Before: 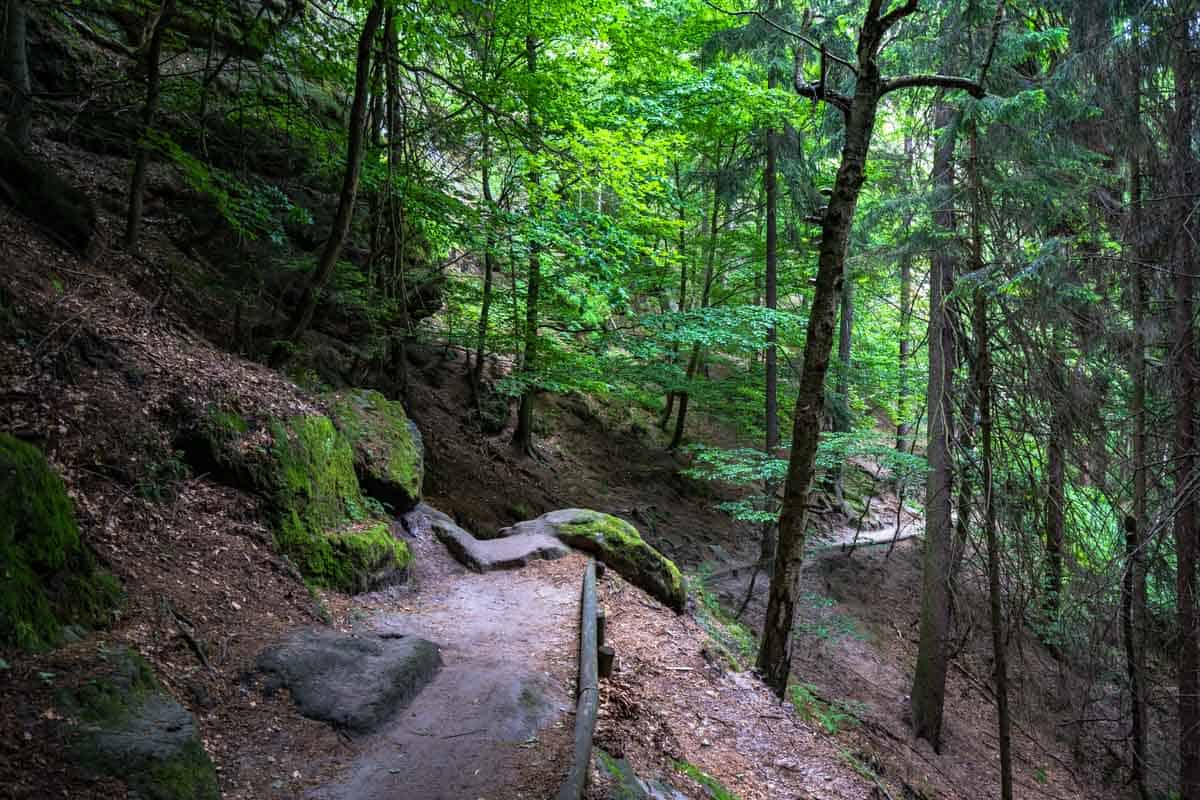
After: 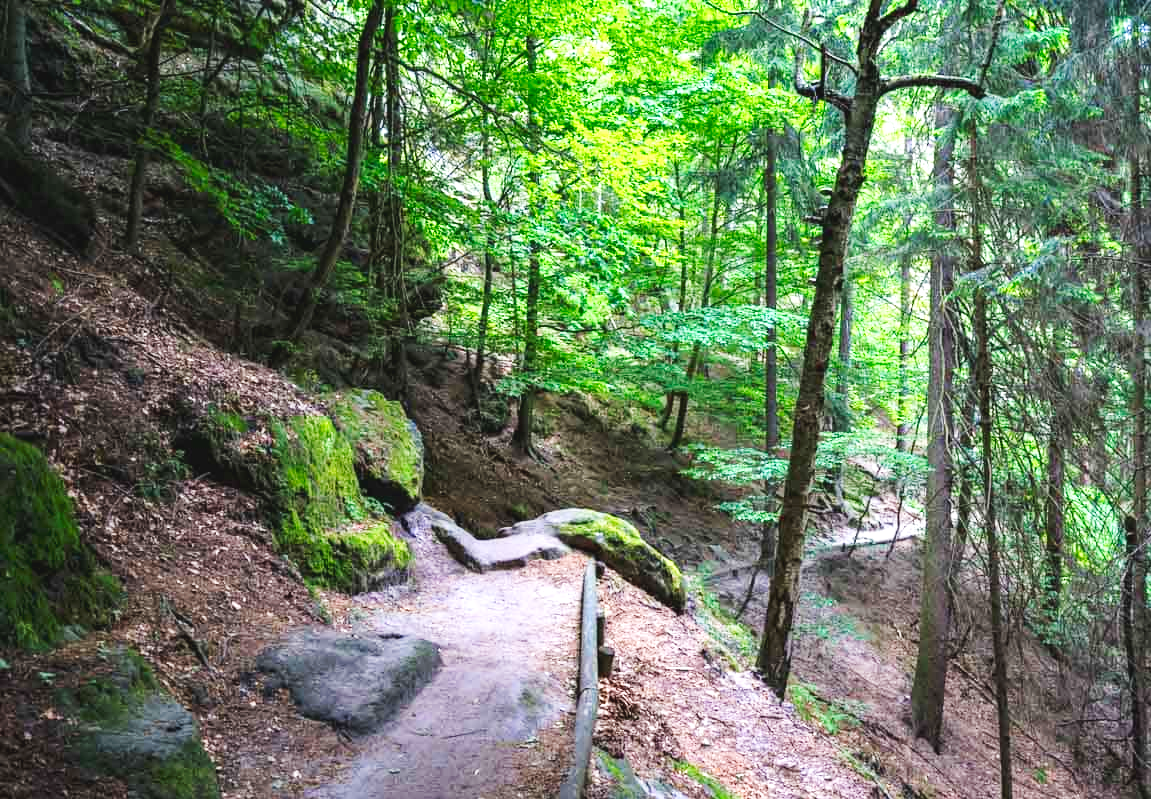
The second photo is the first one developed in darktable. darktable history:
tone curve: curves: ch0 [(0, 0) (0.003, 0.01) (0.011, 0.015) (0.025, 0.023) (0.044, 0.038) (0.069, 0.058) (0.1, 0.093) (0.136, 0.134) (0.177, 0.176) (0.224, 0.221) (0.277, 0.282) (0.335, 0.36) (0.399, 0.438) (0.468, 0.54) (0.543, 0.632) (0.623, 0.724) (0.709, 0.814) (0.801, 0.885) (0.898, 0.947) (1, 1)], preserve colors none
crop: right 4.071%, bottom 0.035%
contrast brightness saturation: contrast -0.118
exposure: exposure 1 EV, compensate highlight preservation false
